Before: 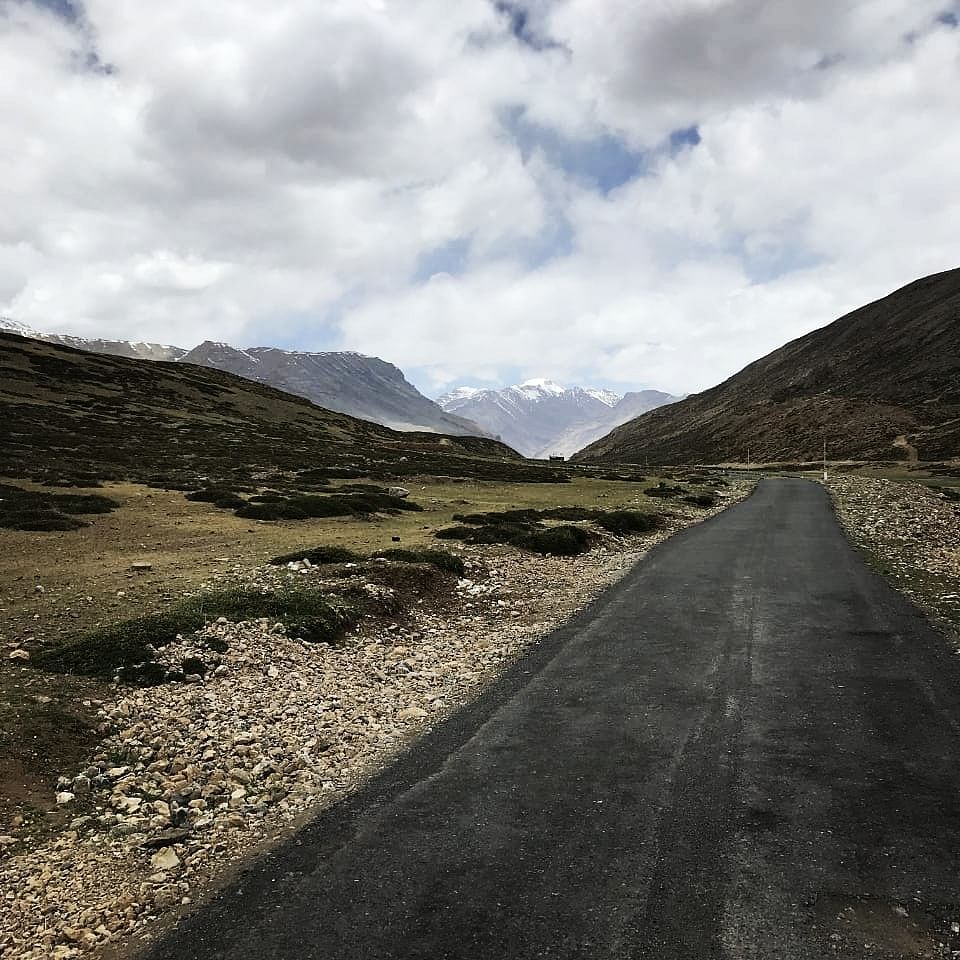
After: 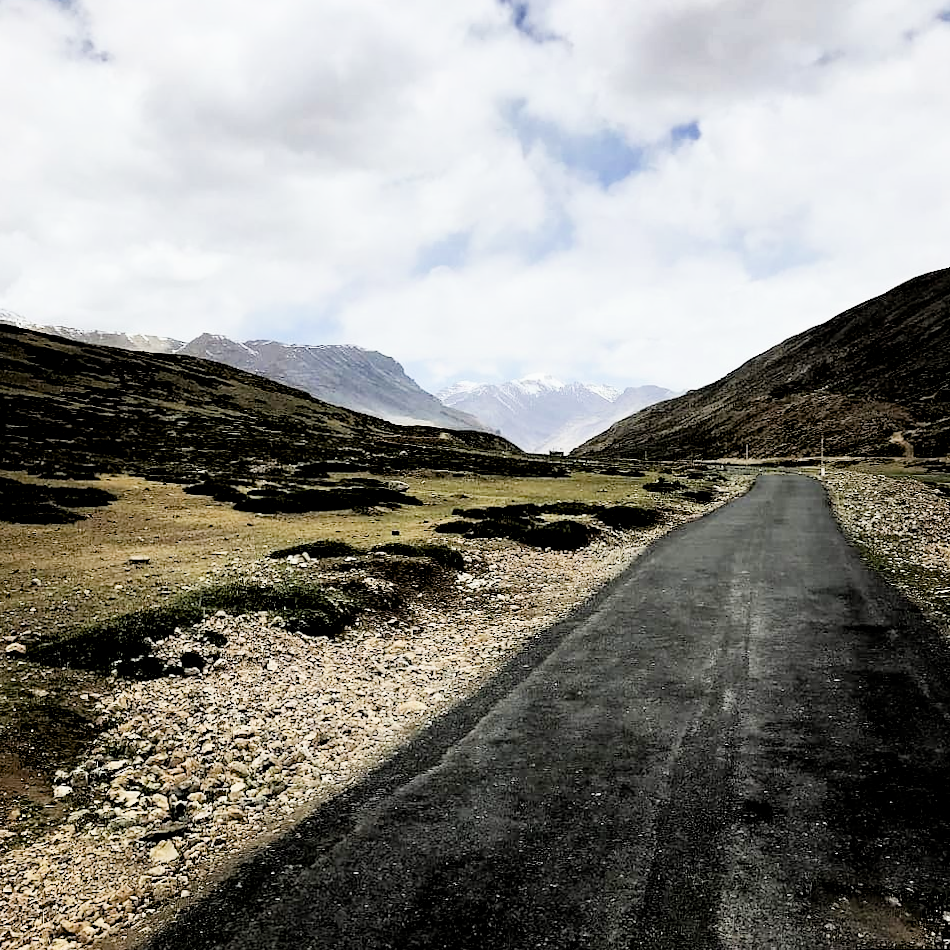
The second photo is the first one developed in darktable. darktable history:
filmic rgb: black relative exposure -5 EV, hardness 2.88, contrast 1.1
local contrast: mode bilateral grid, contrast 15, coarseness 36, detail 105%, midtone range 0.2
exposure: black level correction 0.011, exposure 1.088 EV, compensate exposure bias true, compensate highlight preservation false
rotate and perspective: rotation 0.174°, lens shift (vertical) 0.013, lens shift (horizontal) 0.019, shear 0.001, automatic cropping original format, crop left 0.007, crop right 0.991, crop top 0.016, crop bottom 0.997
